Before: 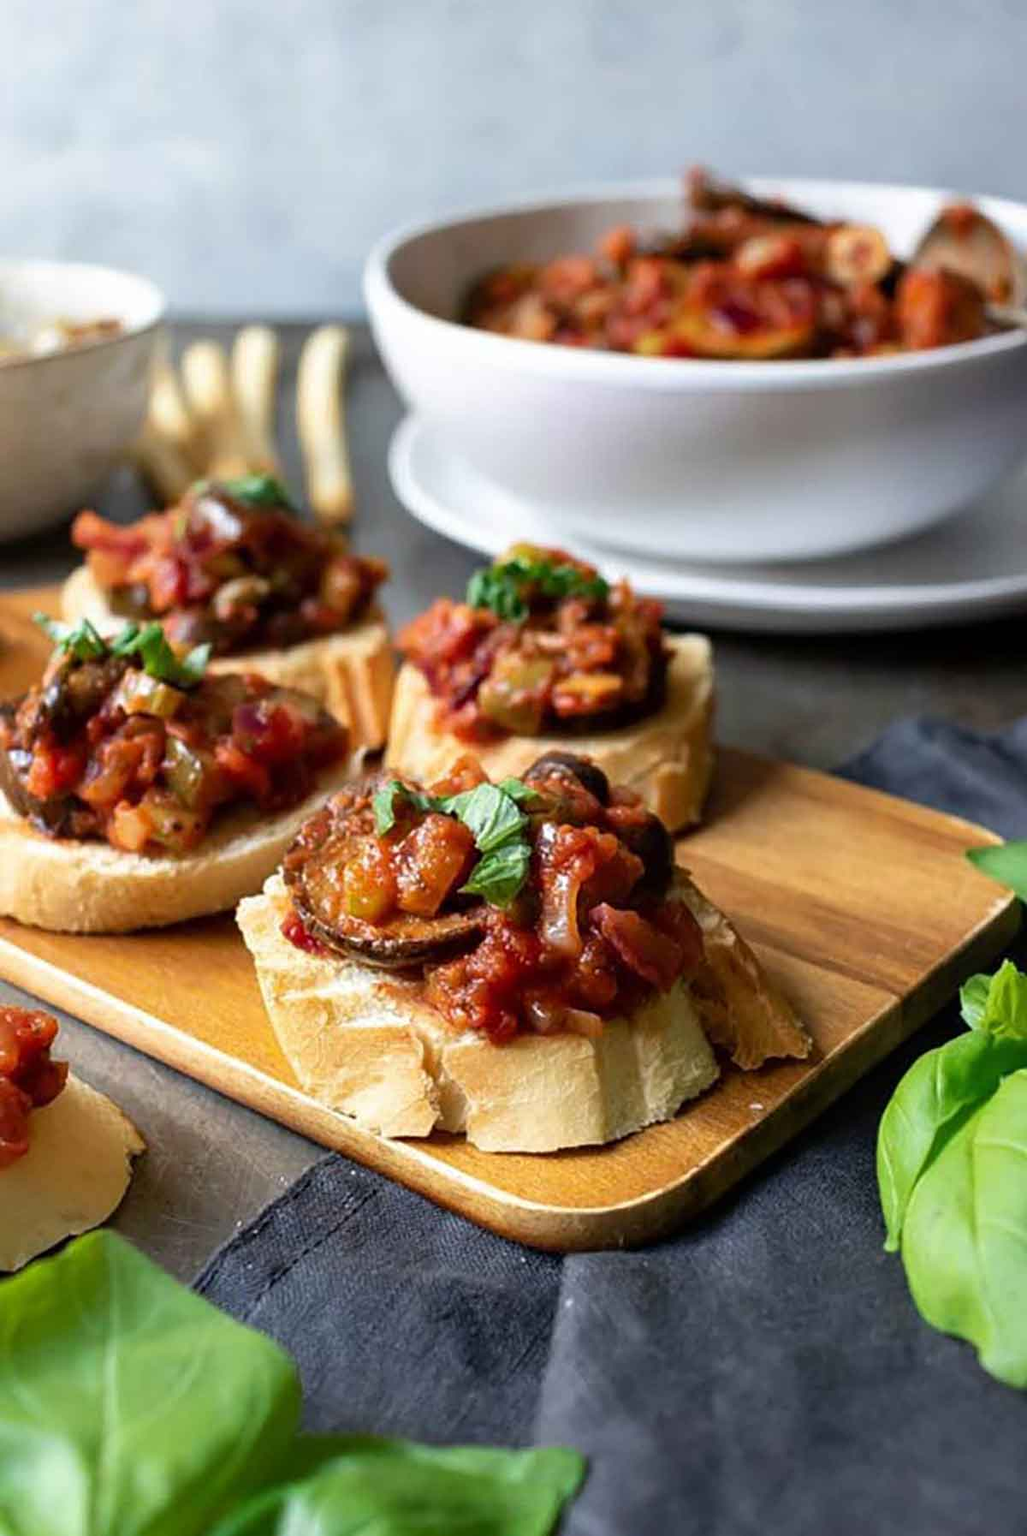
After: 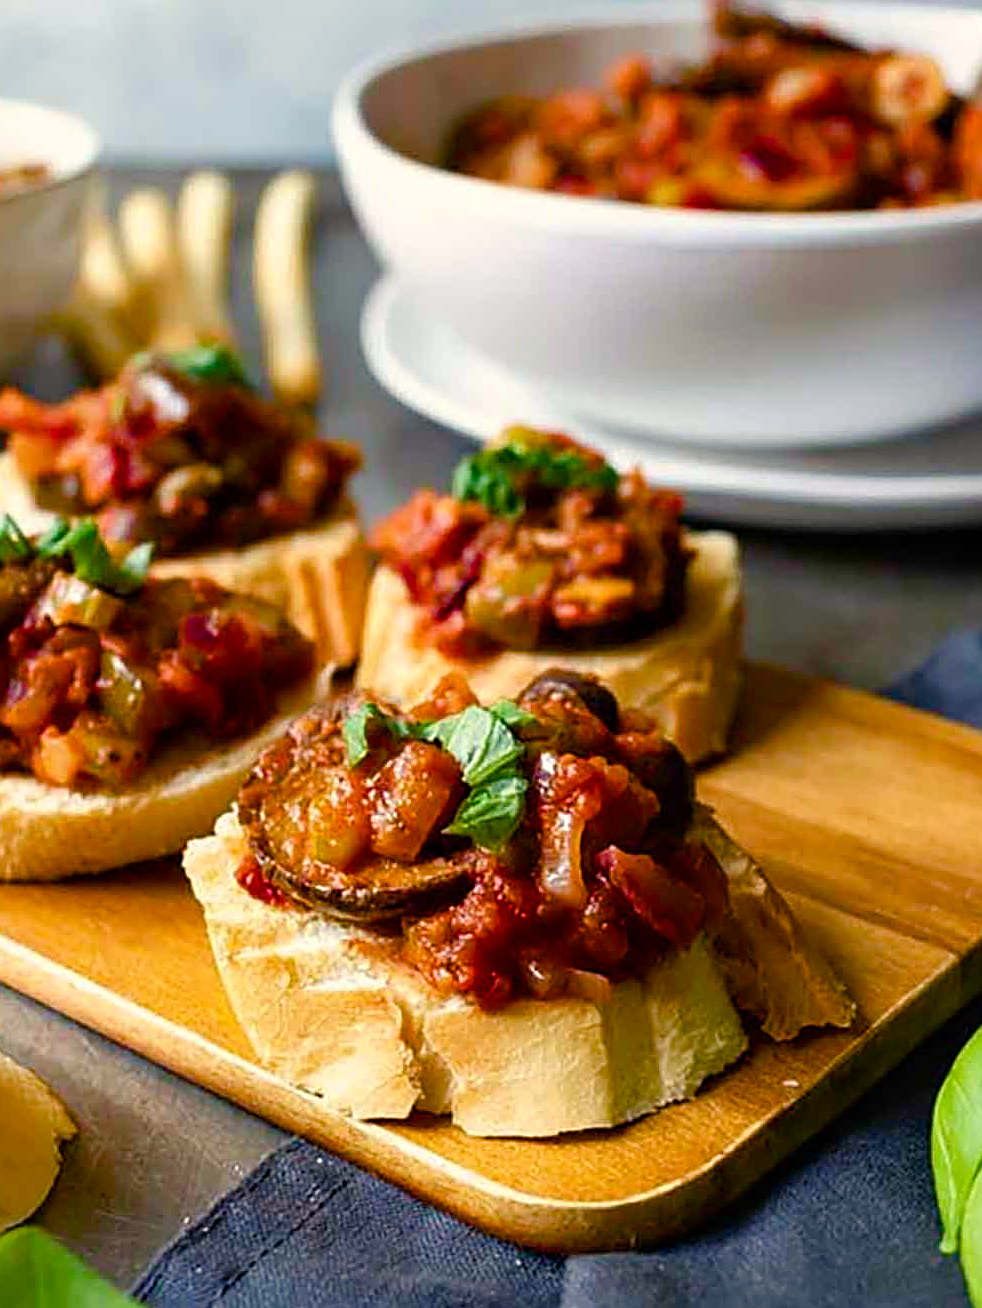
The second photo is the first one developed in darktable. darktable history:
crop: left 7.769%, top 11.683%, right 10.396%, bottom 15.39%
sharpen: on, module defaults
color balance rgb: highlights gain › chroma 3.038%, highlights gain › hue 78.03°, perceptual saturation grading › global saturation 13.942%, perceptual saturation grading › highlights -30.732%, perceptual saturation grading › shadows 50.81%, global vibrance 41.371%
